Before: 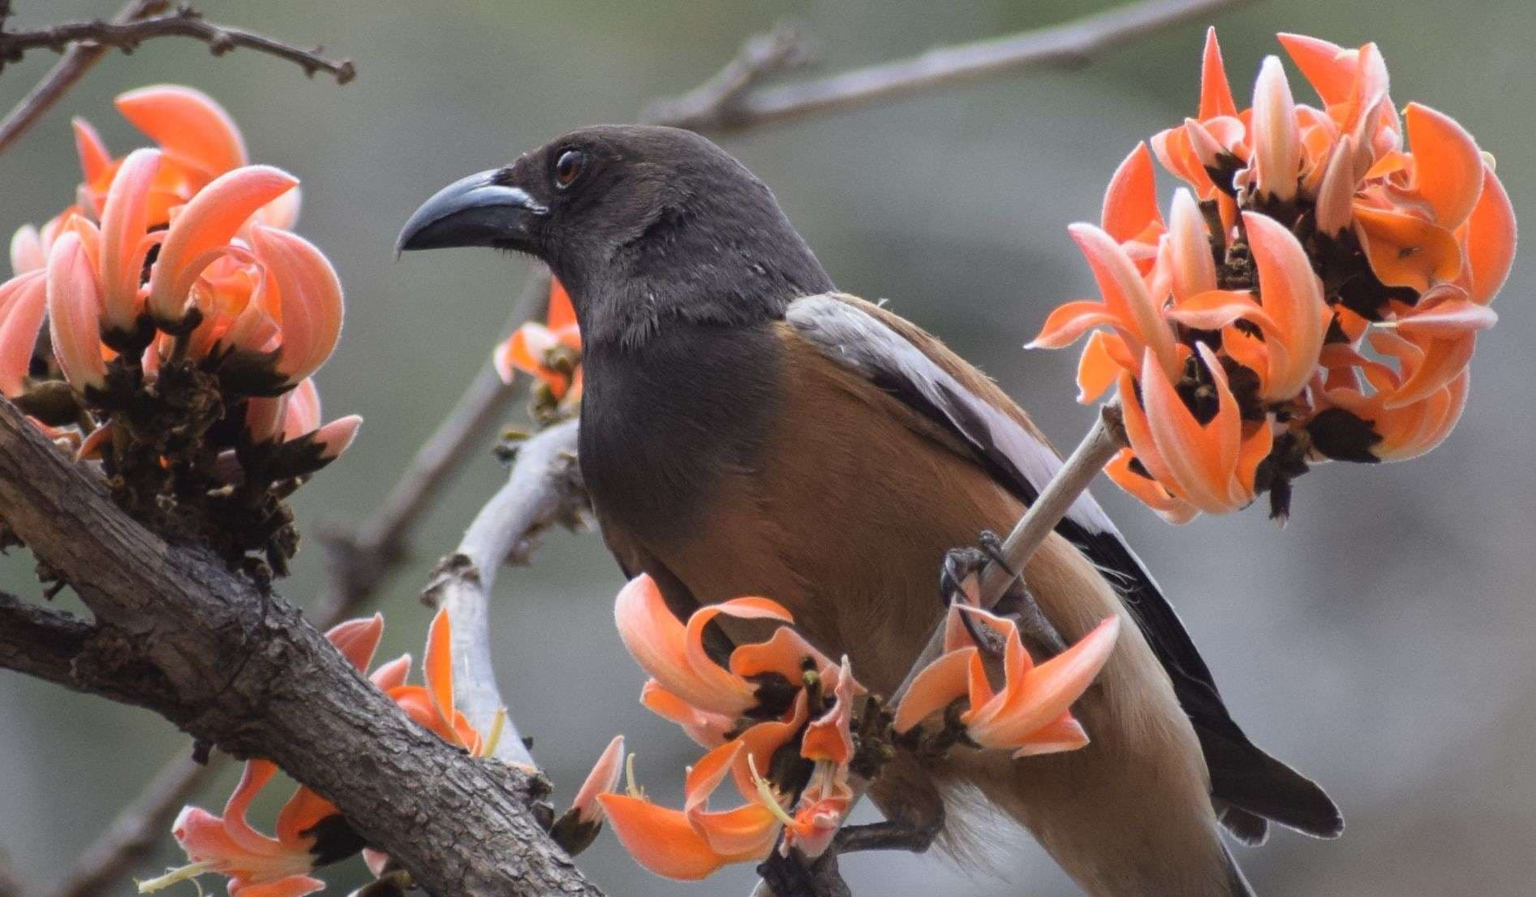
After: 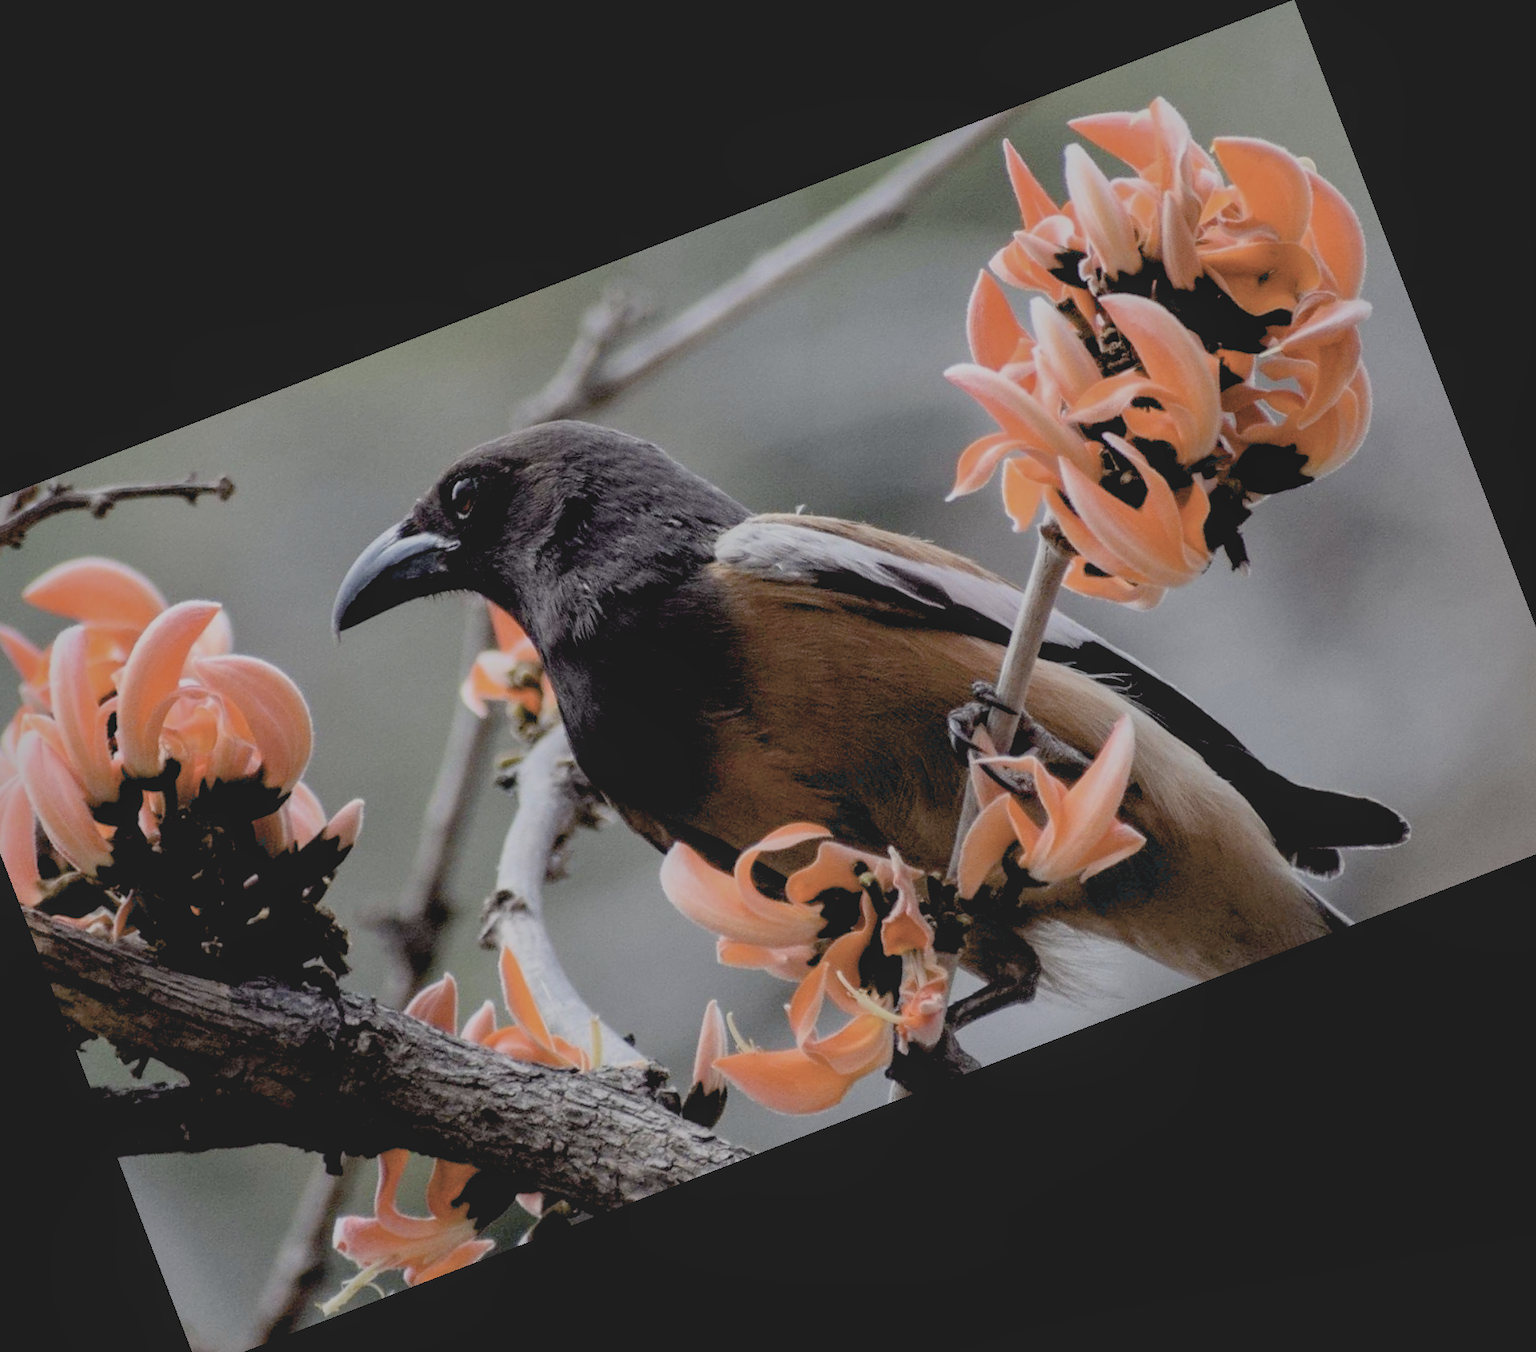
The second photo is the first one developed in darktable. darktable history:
tone equalizer: on, module defaults
exposure: black level correction 0.031, exposure 0.317 EV, compensate highlight preservation false
shadows and highlights: shadows -19.37, highlights -73.53
contrast brightness saturation: contrast -0.252, saturation -0.439
crop and rotate: angle 21.06°, left 6.877%, right 4.325%, bottom 1.168%
local contrast: on, module defaults
filmic rgb: middle gray luminance 18.4%, black relative exposure -8.94 EV, white relative exposure 3.74 EV, threshold 6 EV, target black luminance 0%, hardness 4.87, latitude 68.31%, contrast 0.943, highlights saturation mix 20.76%, shadows ↔ highlights balance 21.61%, iterations of high-quality reconstruction 0, enable highlight reconstruction true
